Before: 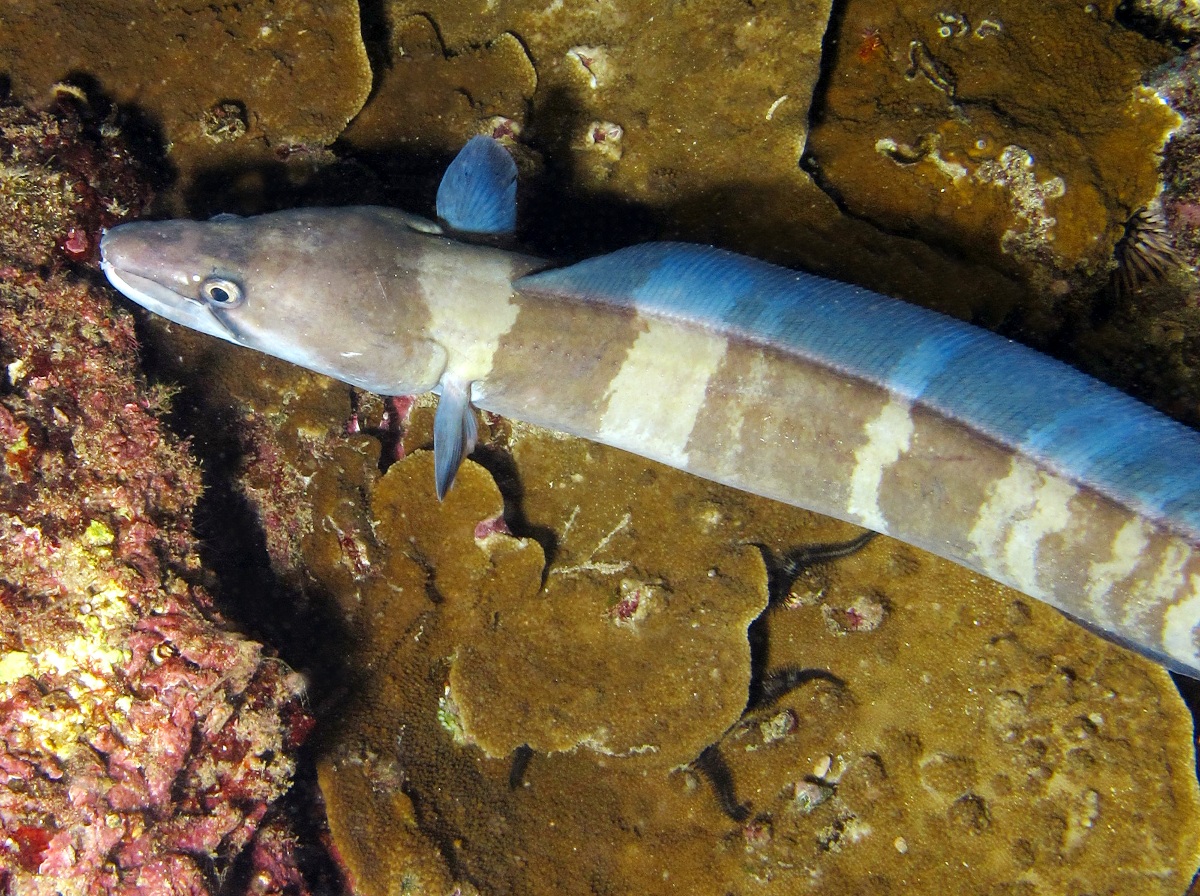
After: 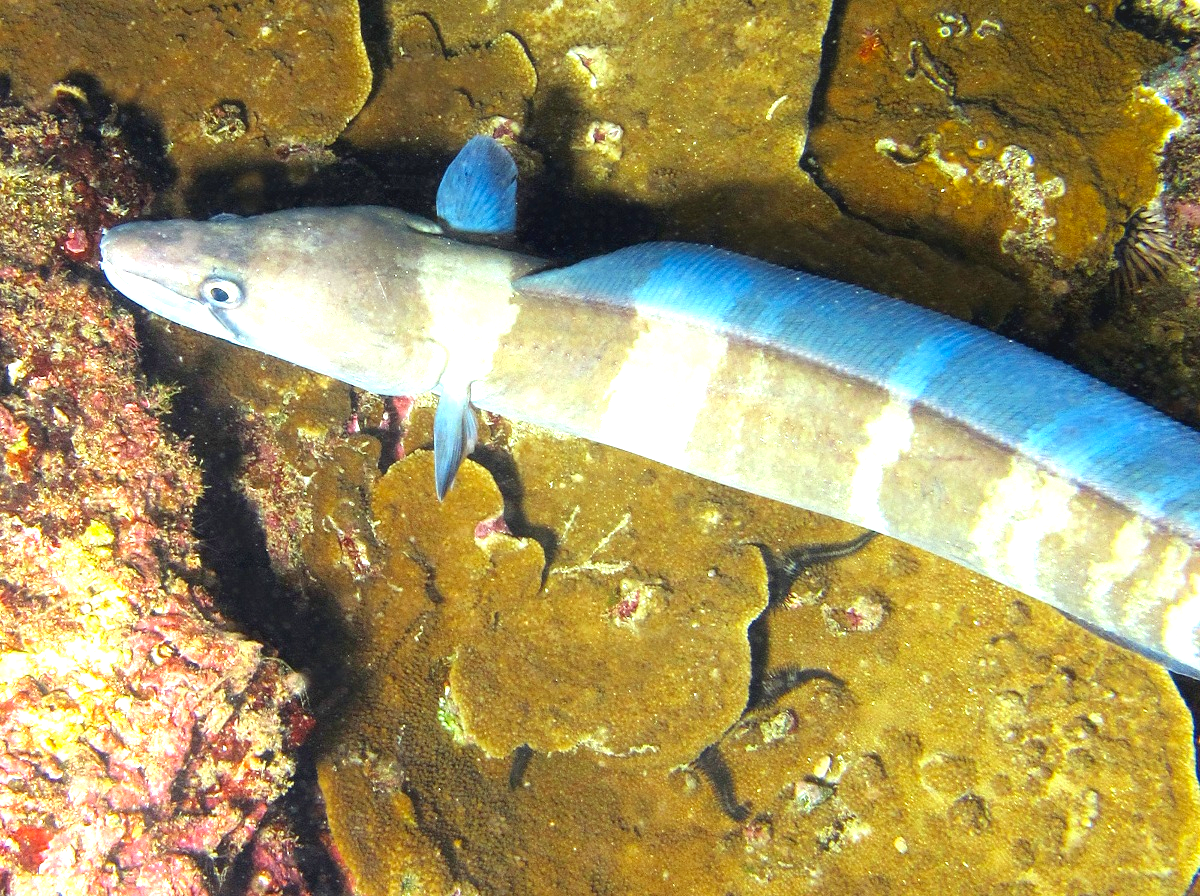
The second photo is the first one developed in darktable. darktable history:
contrast equalizer: y [[0.439, 0.44, 0.442, 0.457, 0.493, 0.498], [0.5 ×6], [0.5 ×6], [0 ×6], [0 ×6]]
exposure: exposure 0.998 EV, compensate exposure bias true, compensate highlight preservation false
color correction: highlights a* -8.06, highlights b* 3.48
